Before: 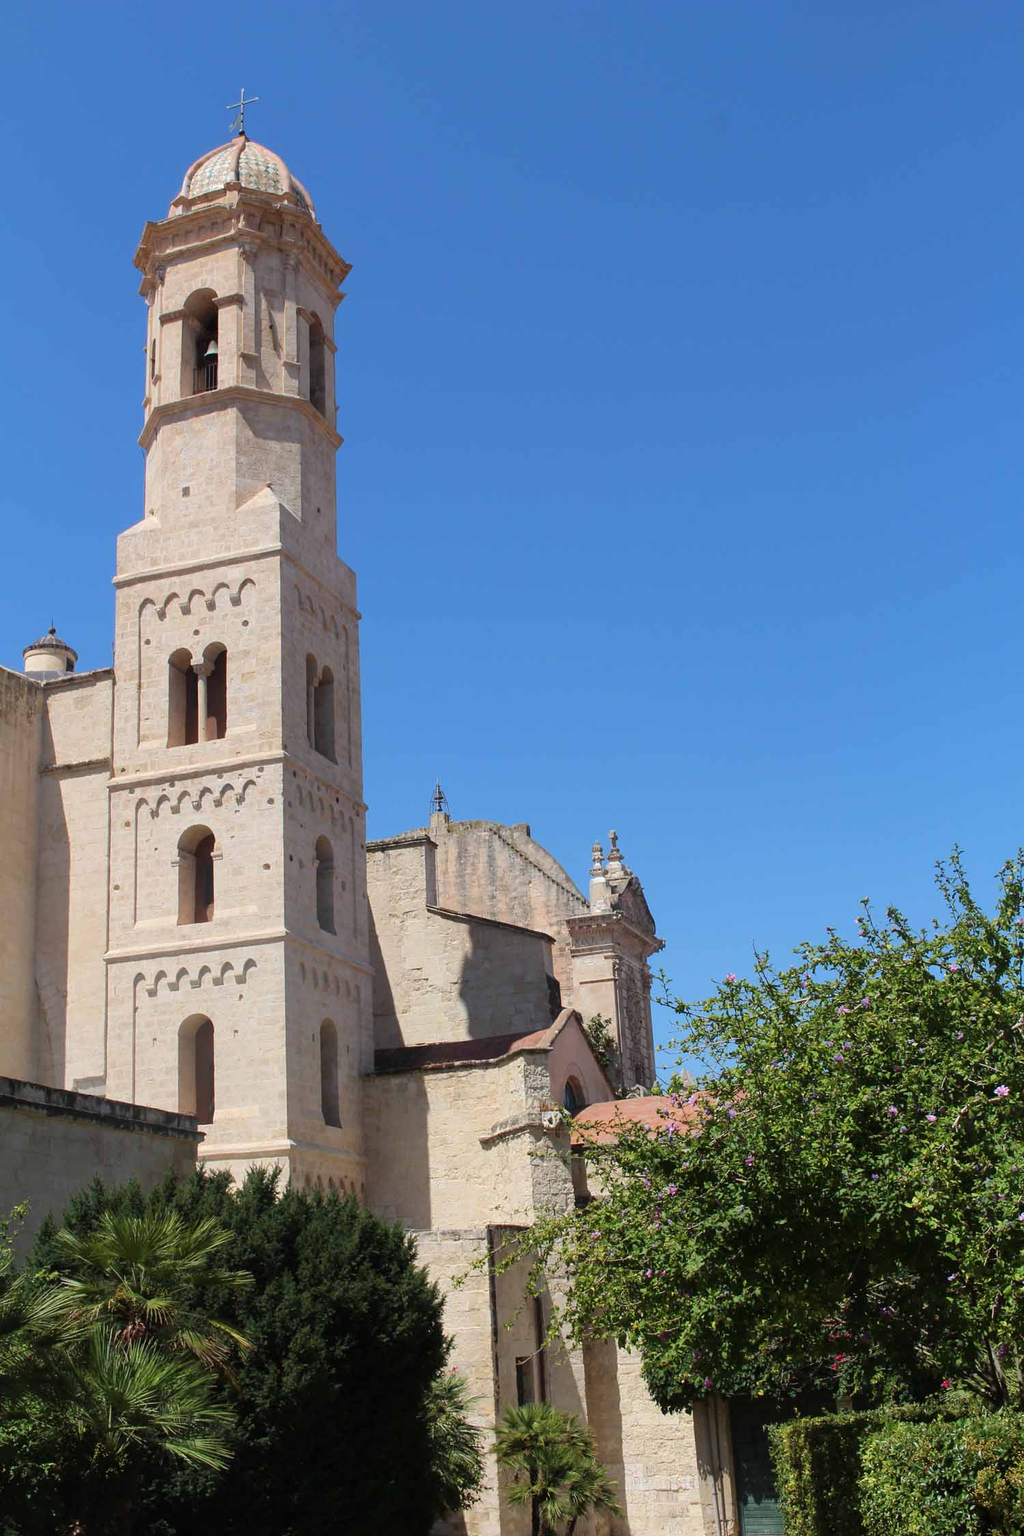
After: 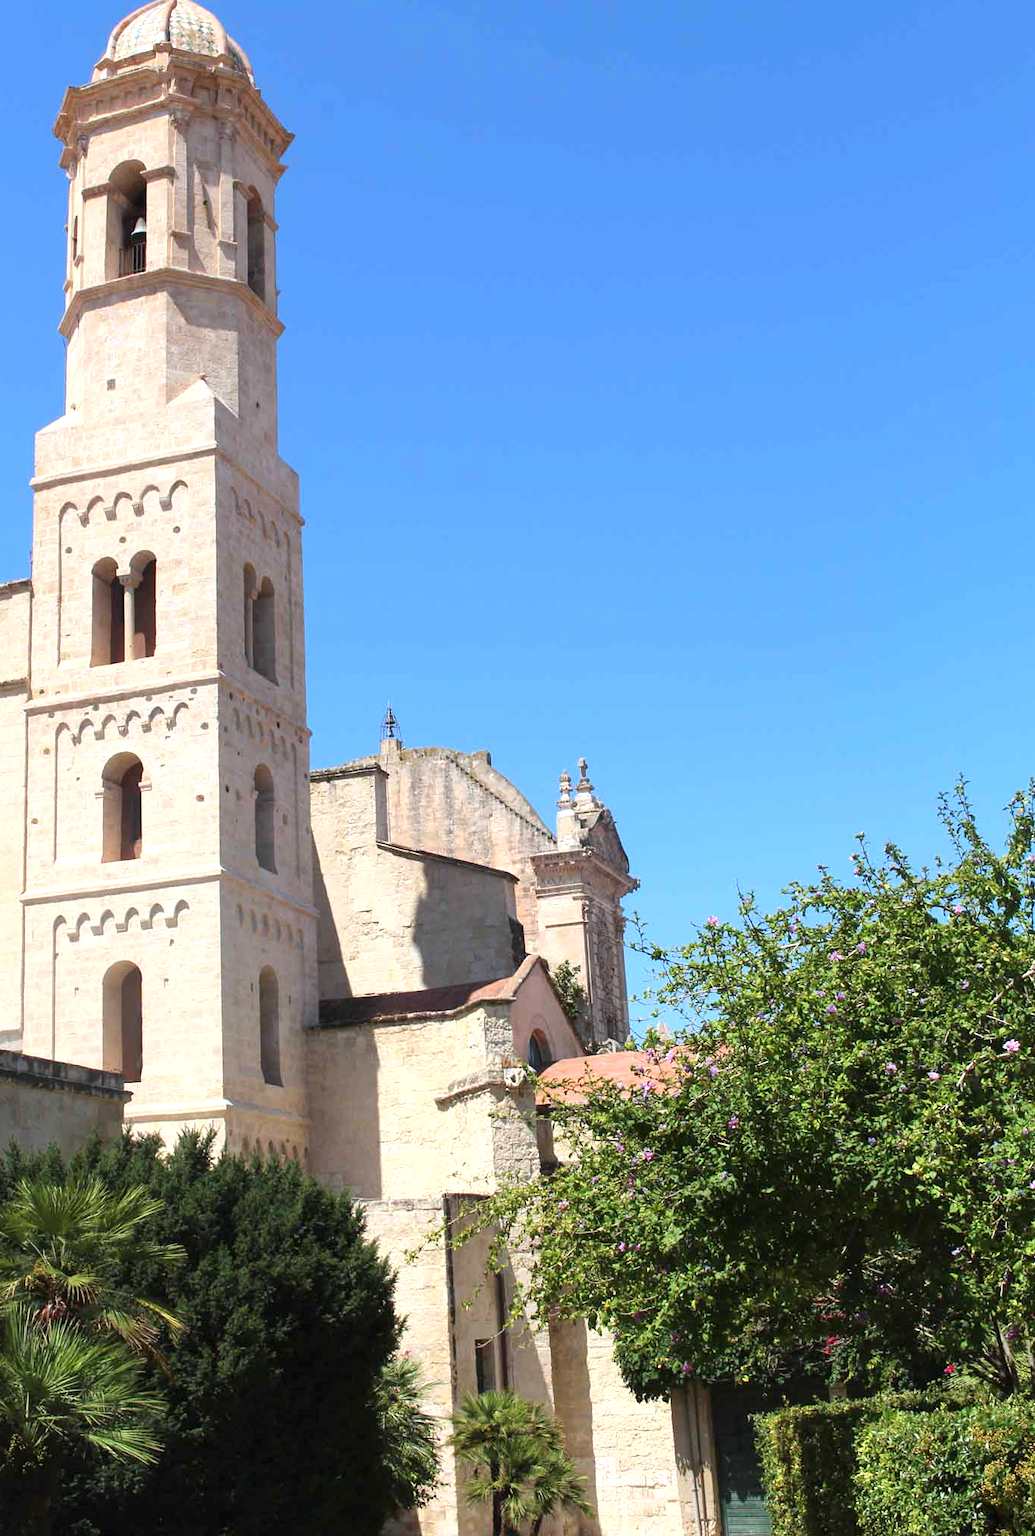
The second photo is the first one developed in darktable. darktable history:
exposure: black level correction 0, exposure 0.693 EV, compensate highlight preservation false
crop and rotate: left 8.359%, top 9.347%
